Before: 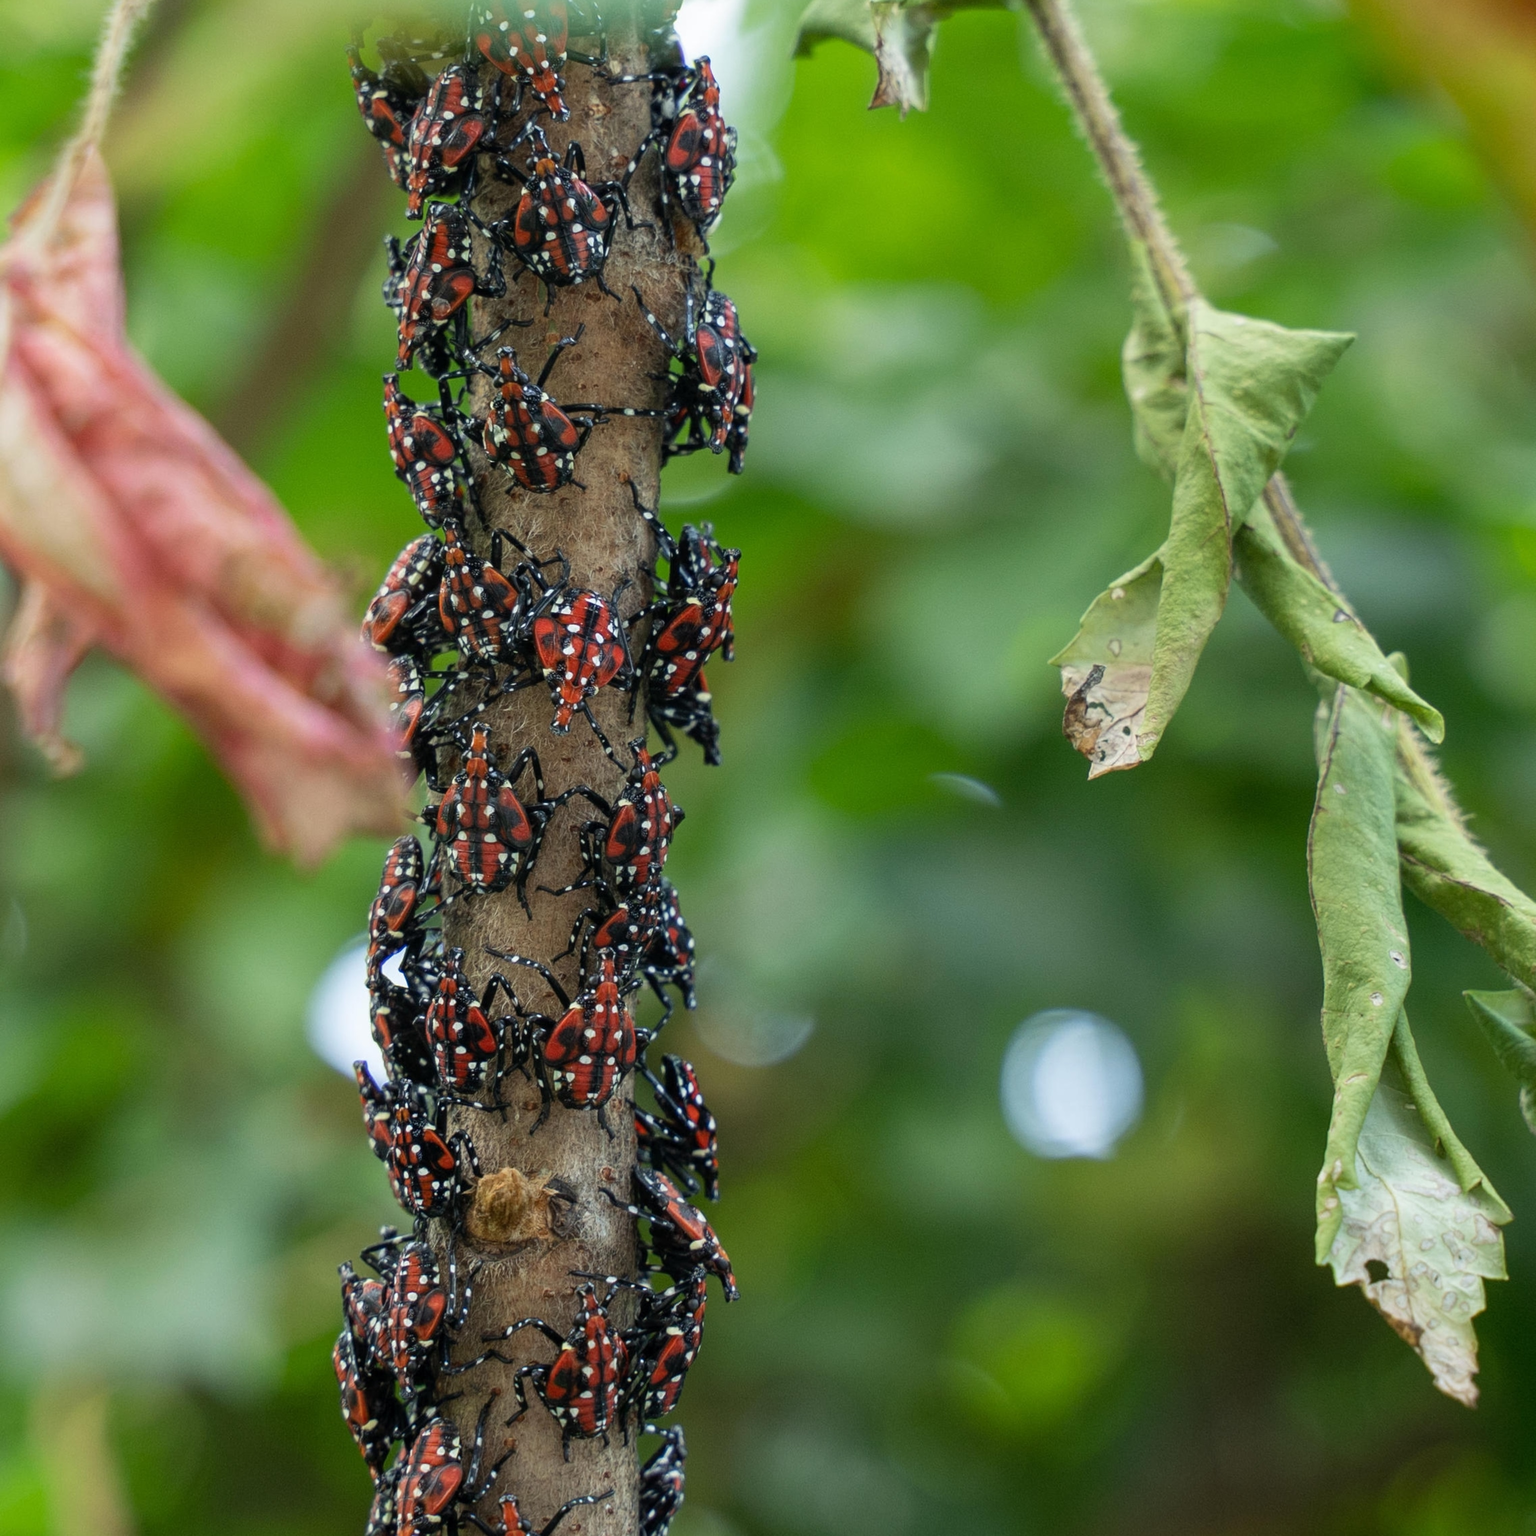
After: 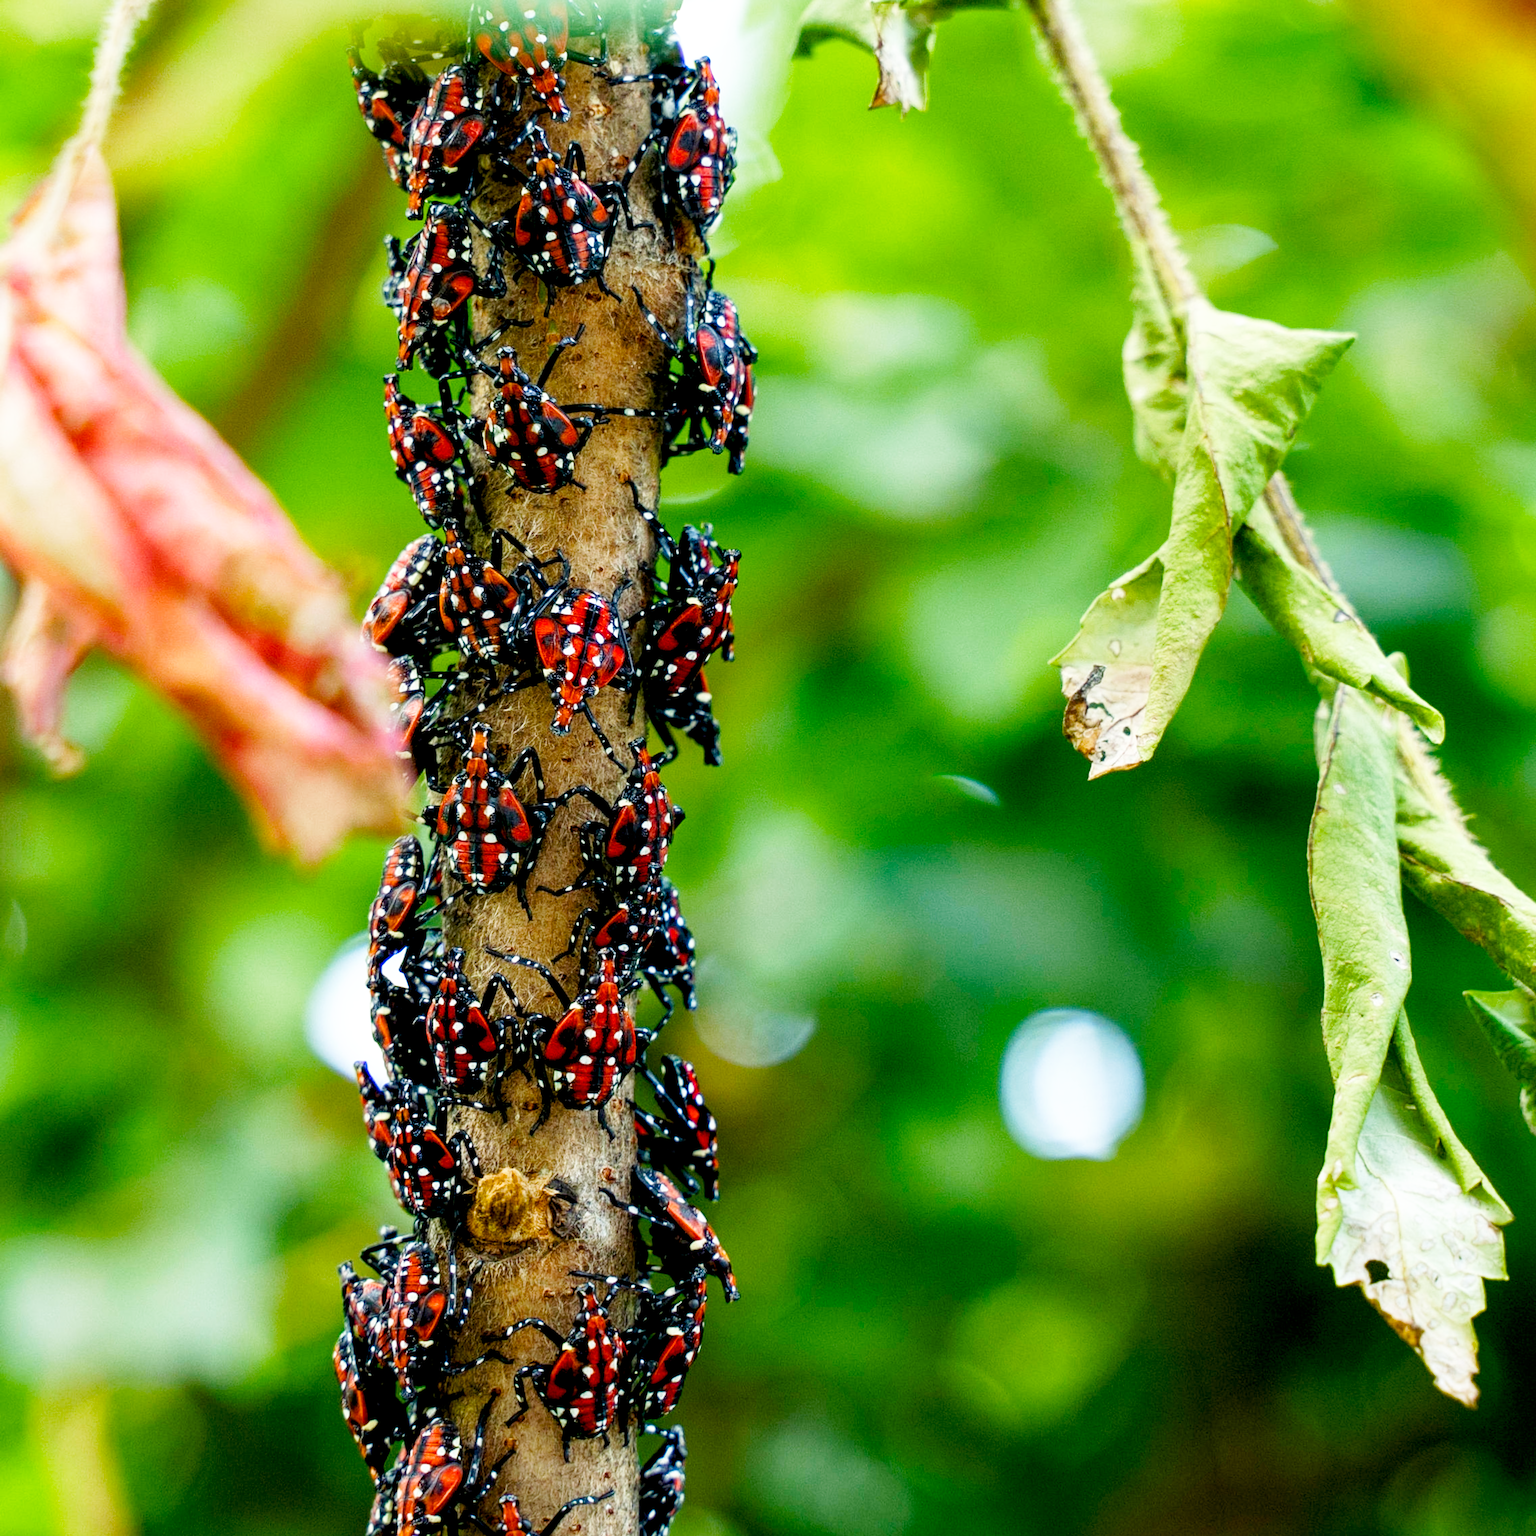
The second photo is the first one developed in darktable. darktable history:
base curve: curves: ch0 [(0, 0) (0.005, 0.002) (0.15, 0.3) (0.4, 0.7) (0.75, 0.95) (1, 1)], preserve colors none
color balance rgb: shadows lift › luminance -9.41%, highlights gain › luminance 17.6%, global offset › luminance -1.45%, perceptual saturation grading › highlights -17.77%, perceptual saturation grading › mid-tones 33.1%, perceptual saturation grading › shadows 50.52%, global vibrance 24.22%
